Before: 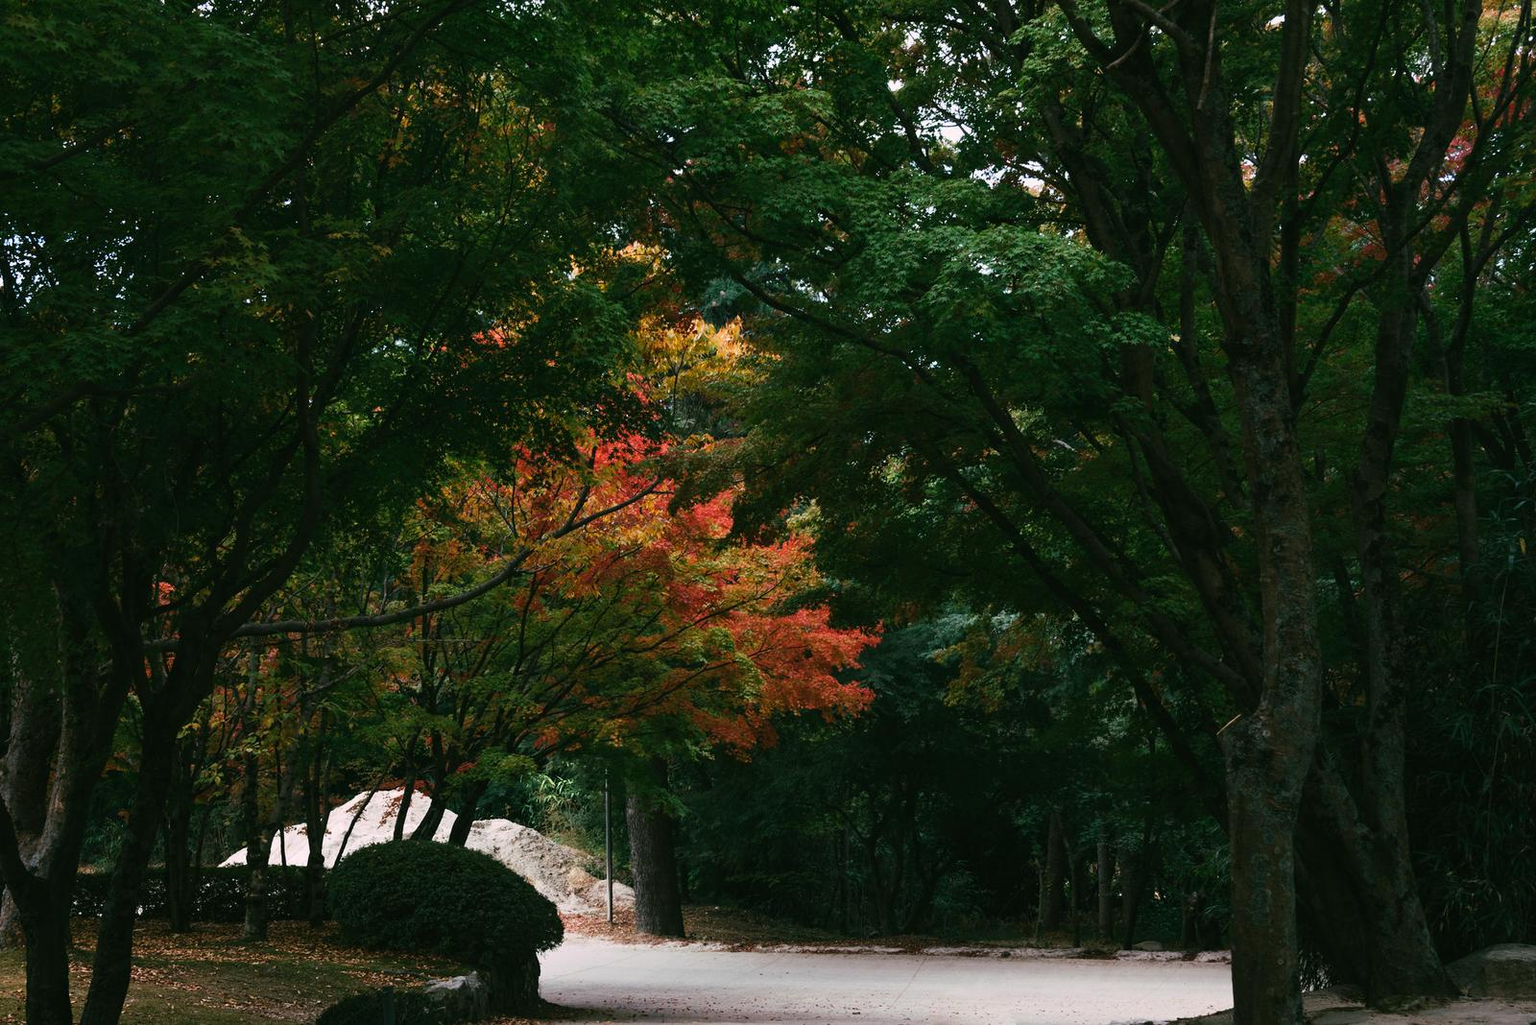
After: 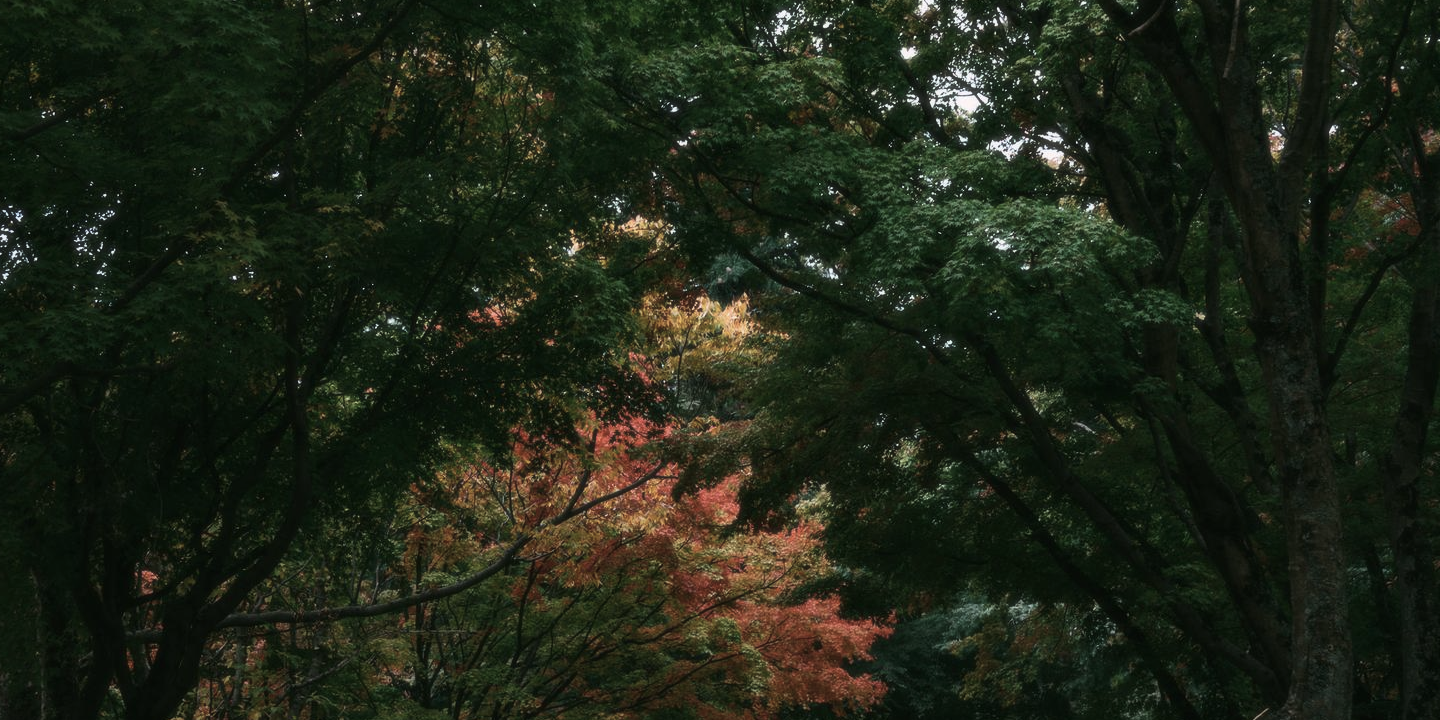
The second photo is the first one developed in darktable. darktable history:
contrast brightness saturation: contrast 0.1, saturation -0.3
crop: left 1.509%, top 3.452%, right 7.696%, bottom 28.452%
soften: size 10%, saturation 50%, brightness 0.2 EV, mix 10%
white balance: emerald 1
